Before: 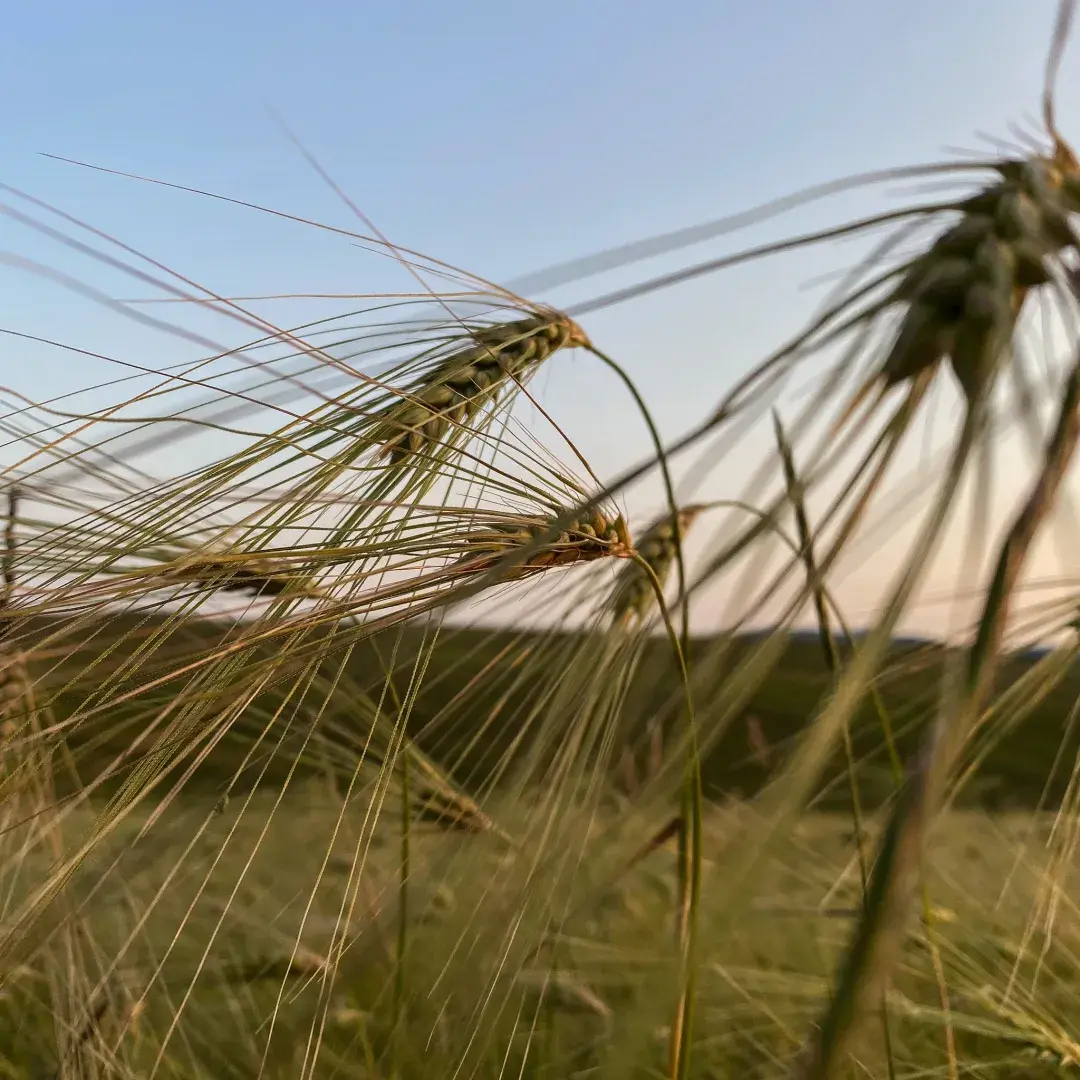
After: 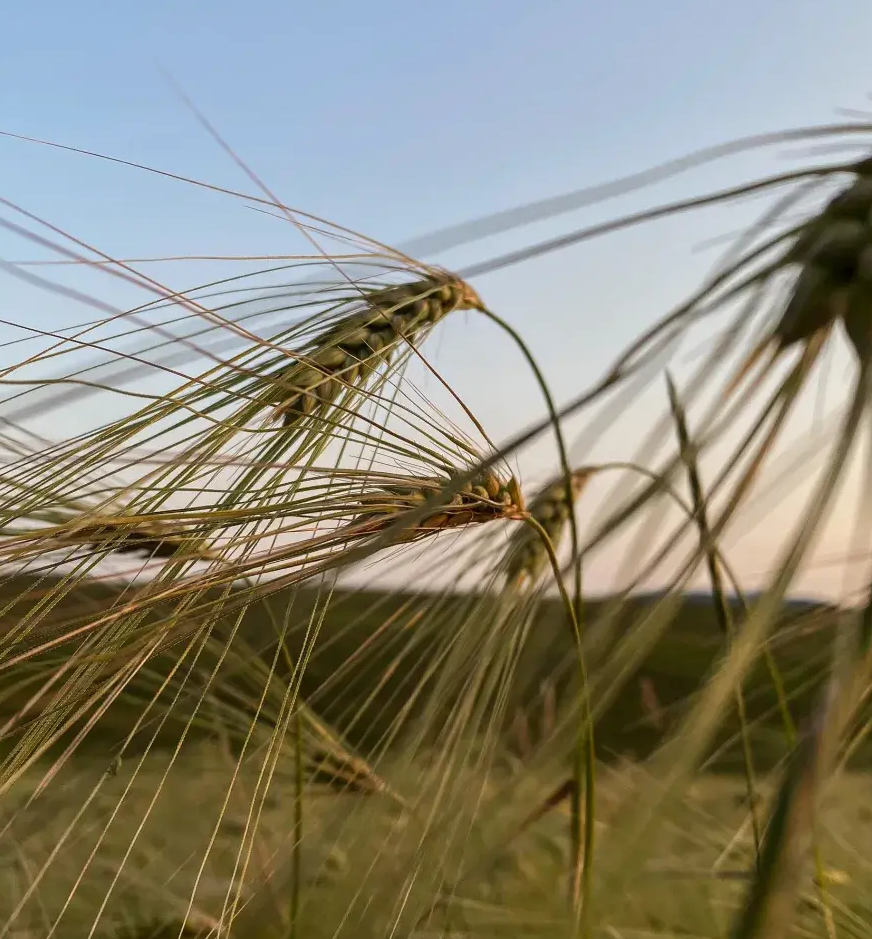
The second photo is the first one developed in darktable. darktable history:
crop: left 9.977%, top 3.562%, right 9.268%, bottom 9.417%
